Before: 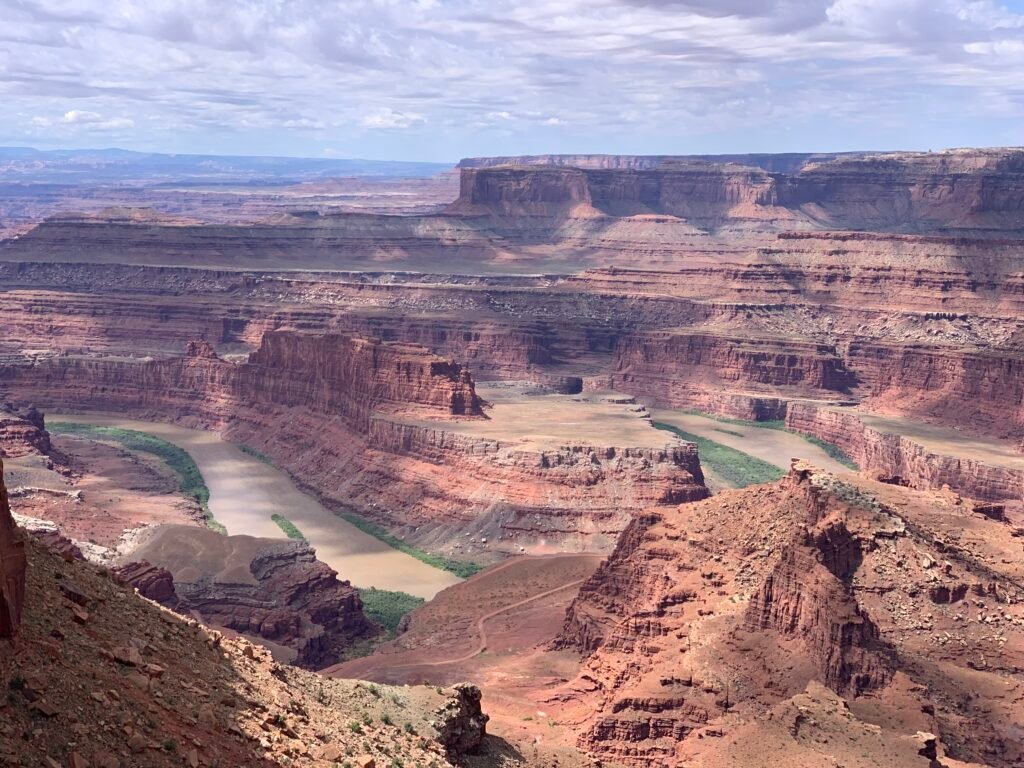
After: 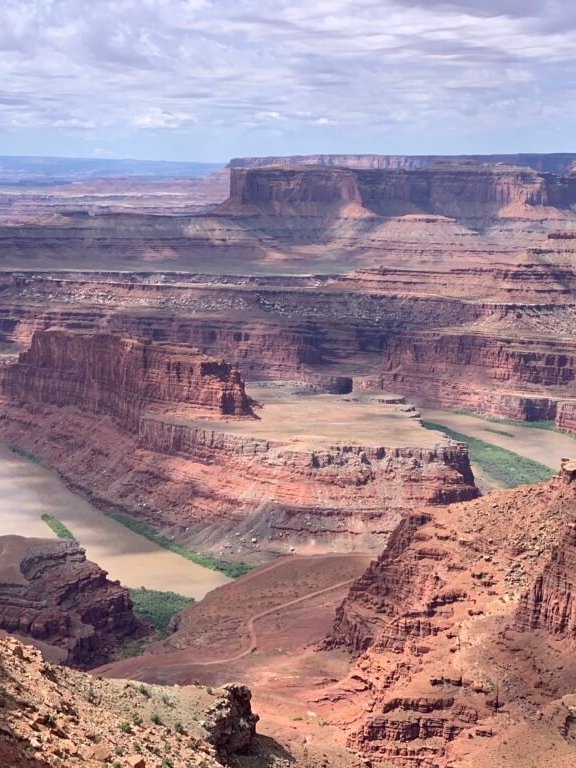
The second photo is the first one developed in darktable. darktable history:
crop and rotate: left 22.516%, right 21.234%
